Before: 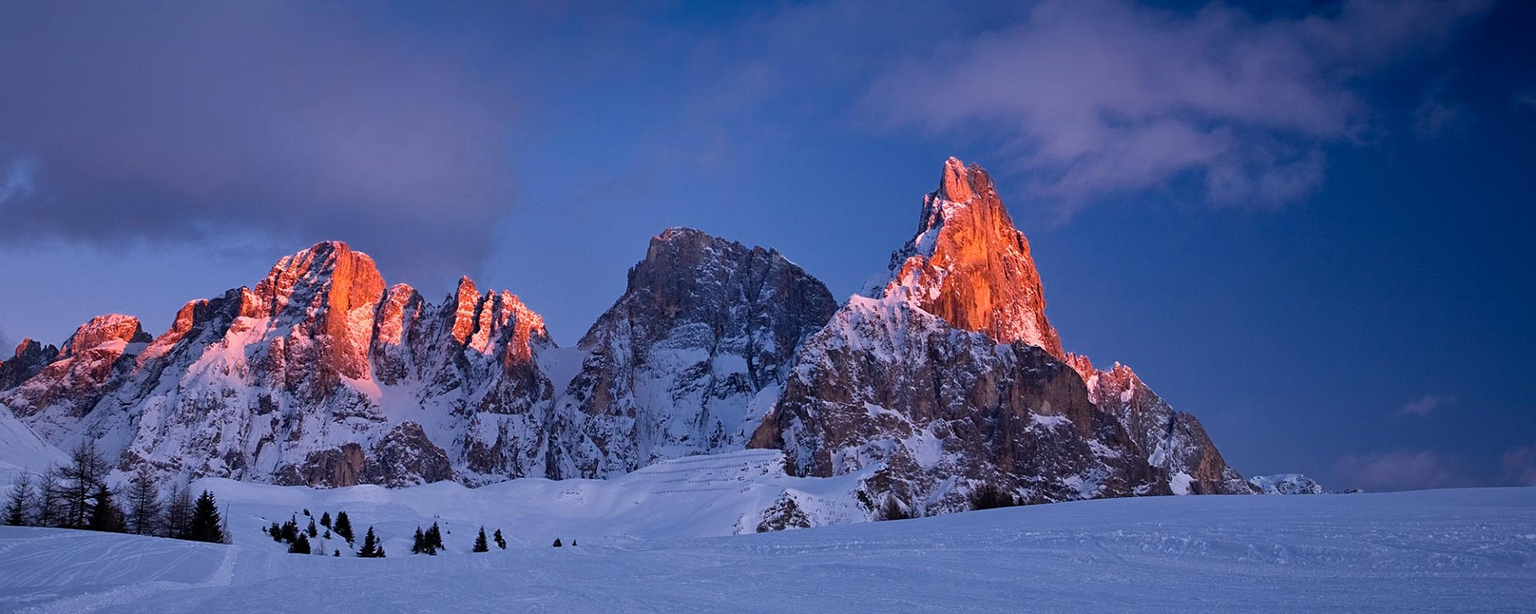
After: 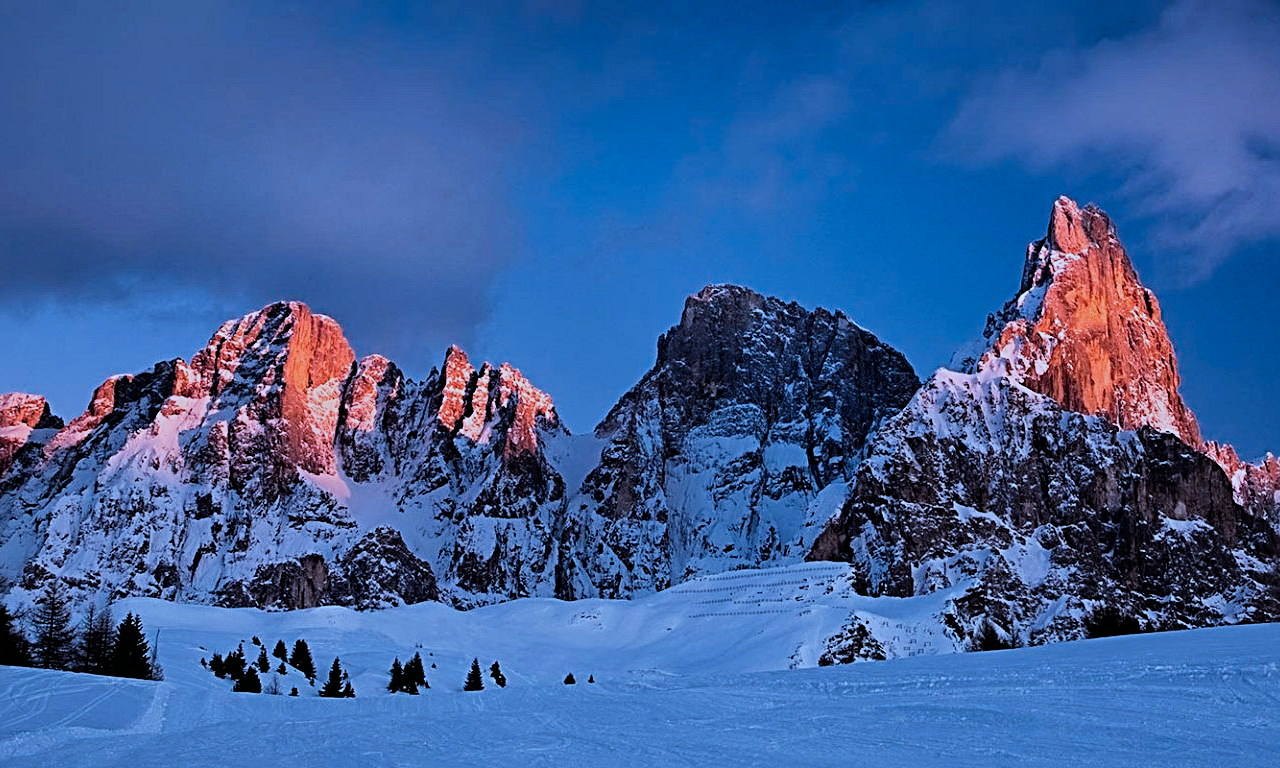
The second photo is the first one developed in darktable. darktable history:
color correction: highlights a* -9.73, highlights b* -21.22
filmic rgb: black relative exposure -5 EV, hardness 2.88, contrast 1.3, highlights saturation mix -10%
sharpen: radius 4
crop and rotate: left 6.617%, right 26.717%
